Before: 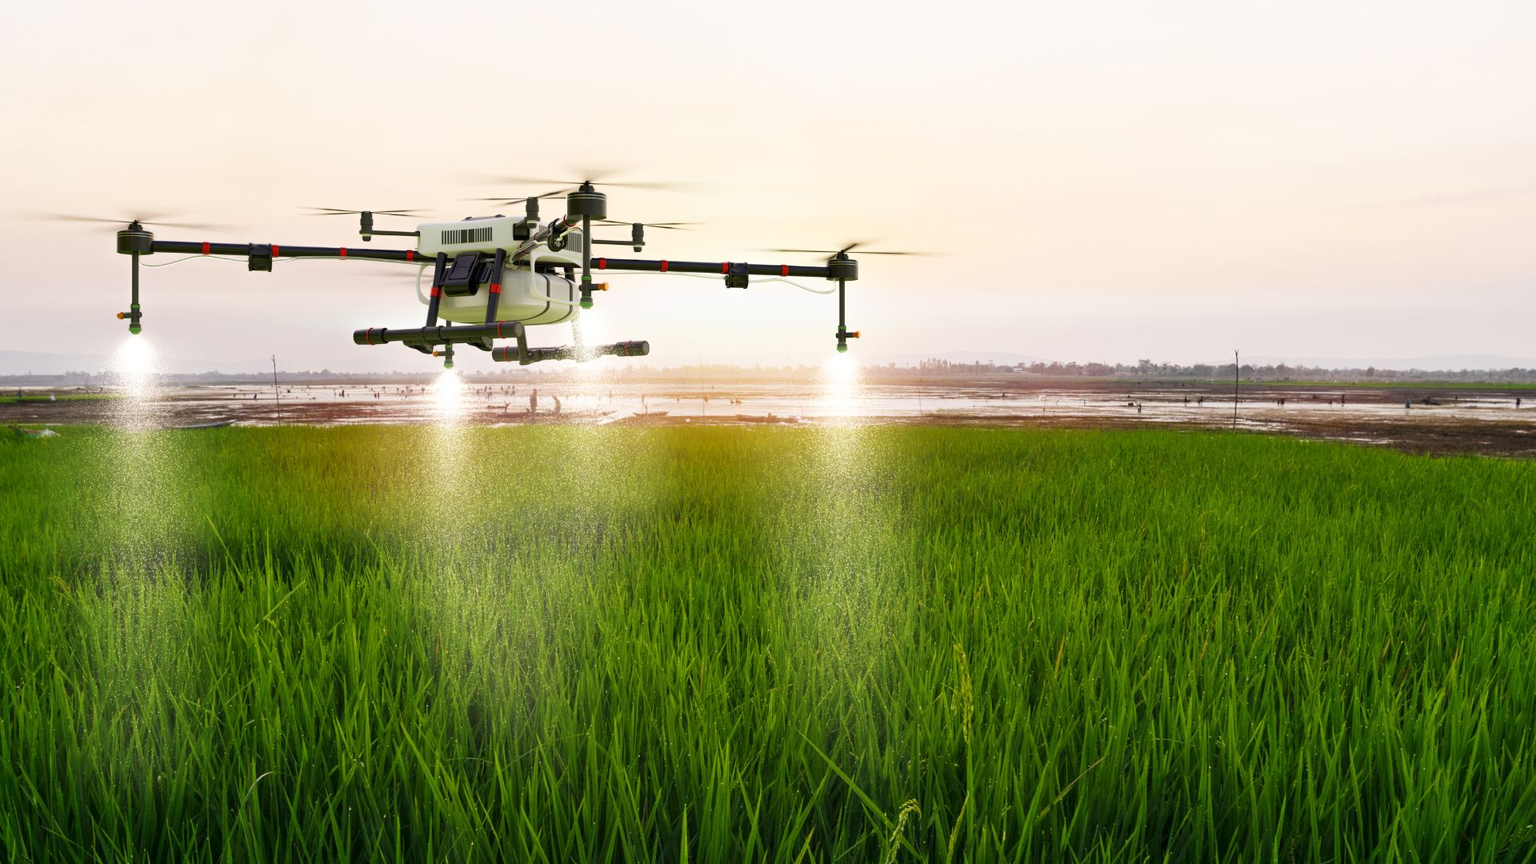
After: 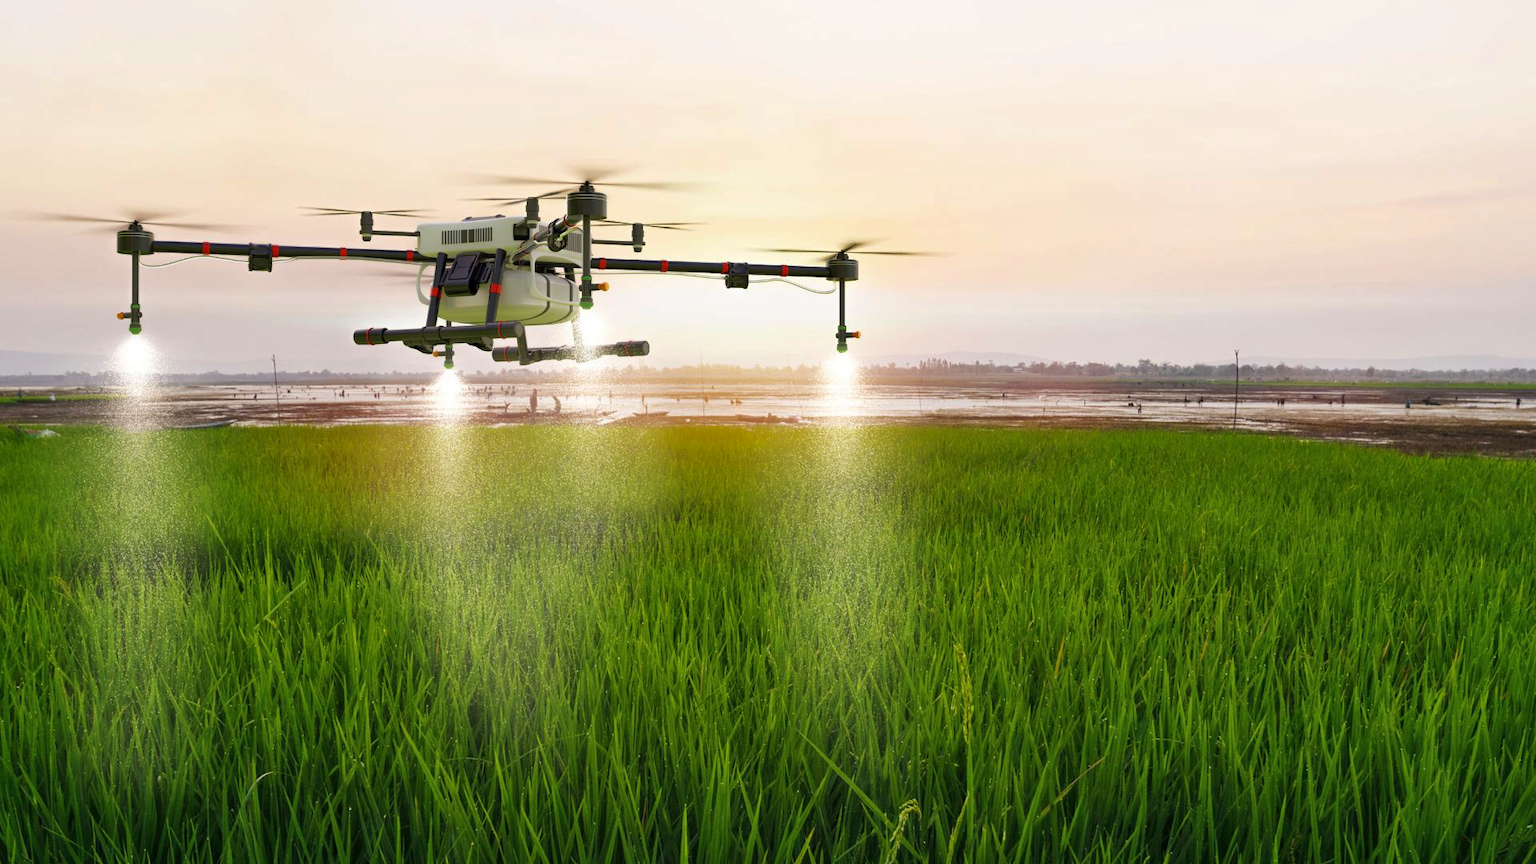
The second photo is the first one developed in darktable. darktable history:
shadows and highlights: shadows 30.03, highlights color adjustment 79.07%
